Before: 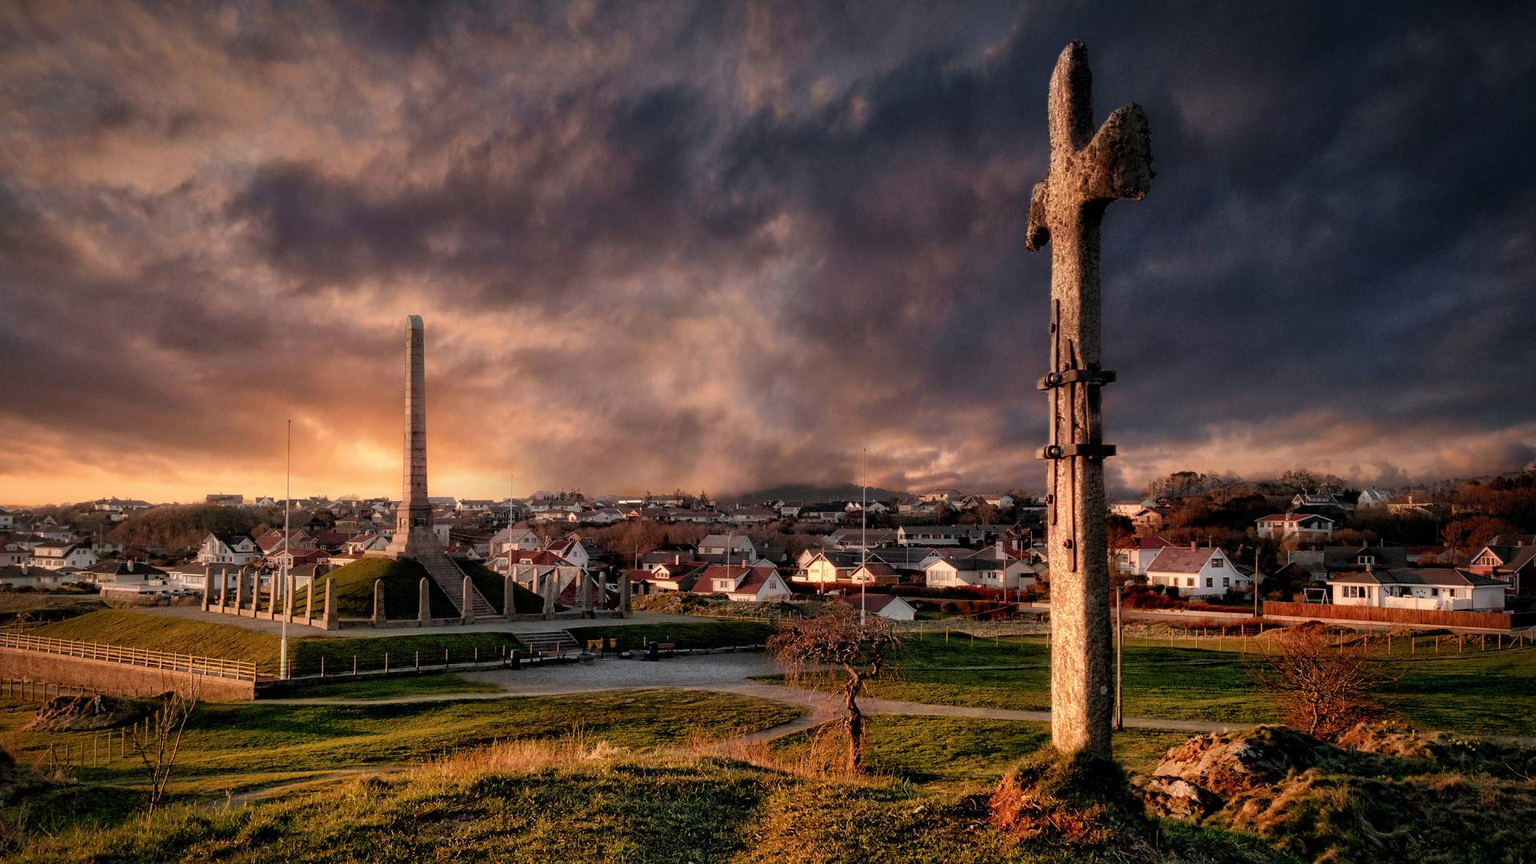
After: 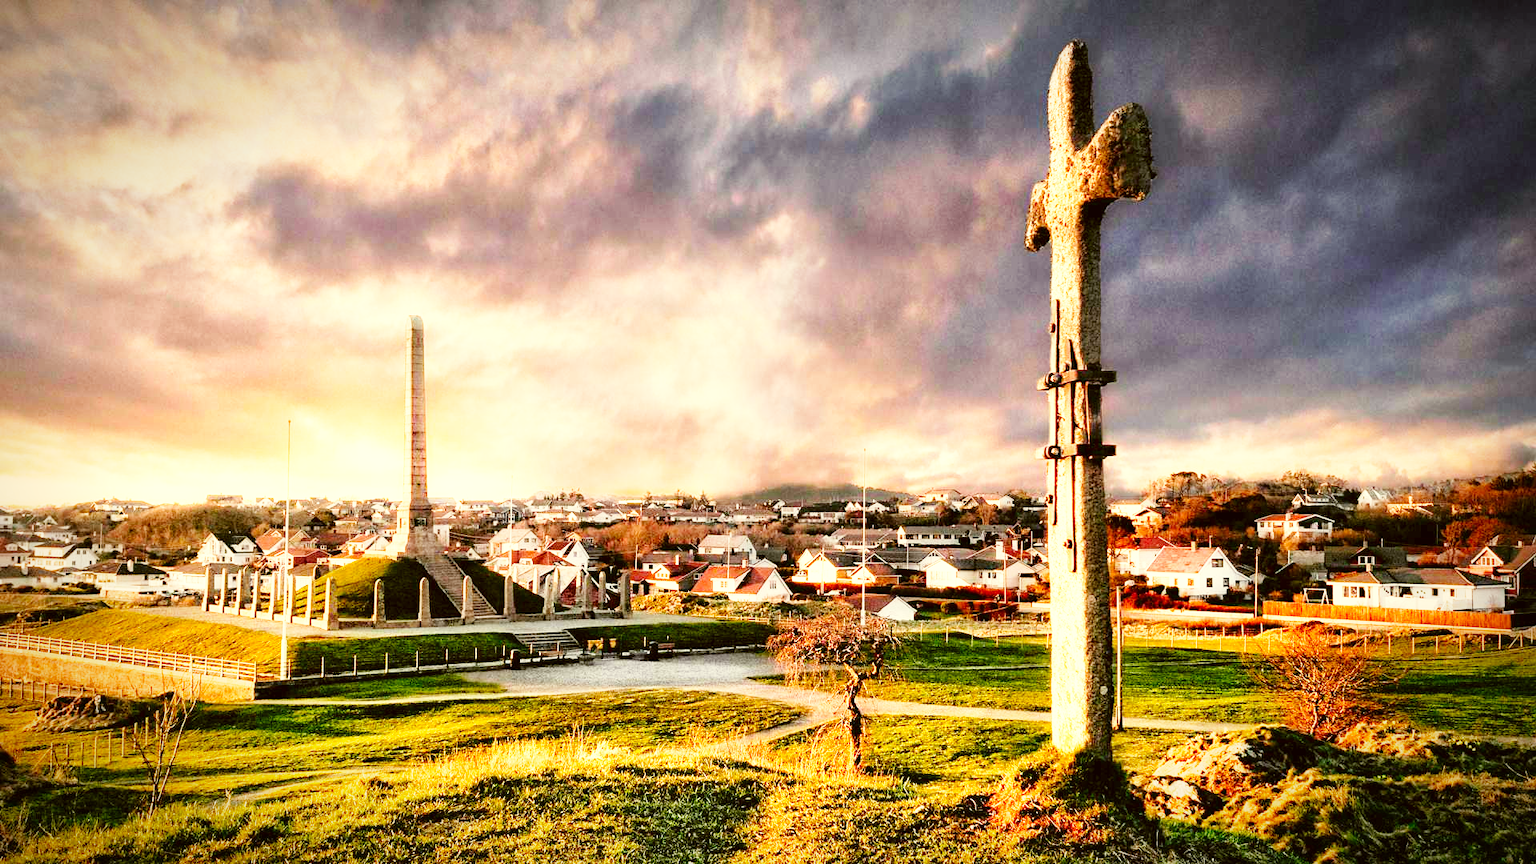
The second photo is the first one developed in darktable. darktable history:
vignetting: fall-off start 81.32%, fall-off radius 61.55%, brightness -0.563, saturation -0.003, automatic ratio true, width/height ratio 1.419
color correction: highlights a* -1.83, highlights b* 10.1, shadows a* 0.814, shadows b* 19.7
exposure: black level correction 0, exposure 1.387 EV, compensate highlight preservation false
base curve: curves: ch0 [(0, 0) (0.018, 0.026) (0.143, 0.37) (0.33, 0.731) (0.458, 0.853) (0.735, 0.965) (0.905, 0.986) (1, 1)], preserve colors none
